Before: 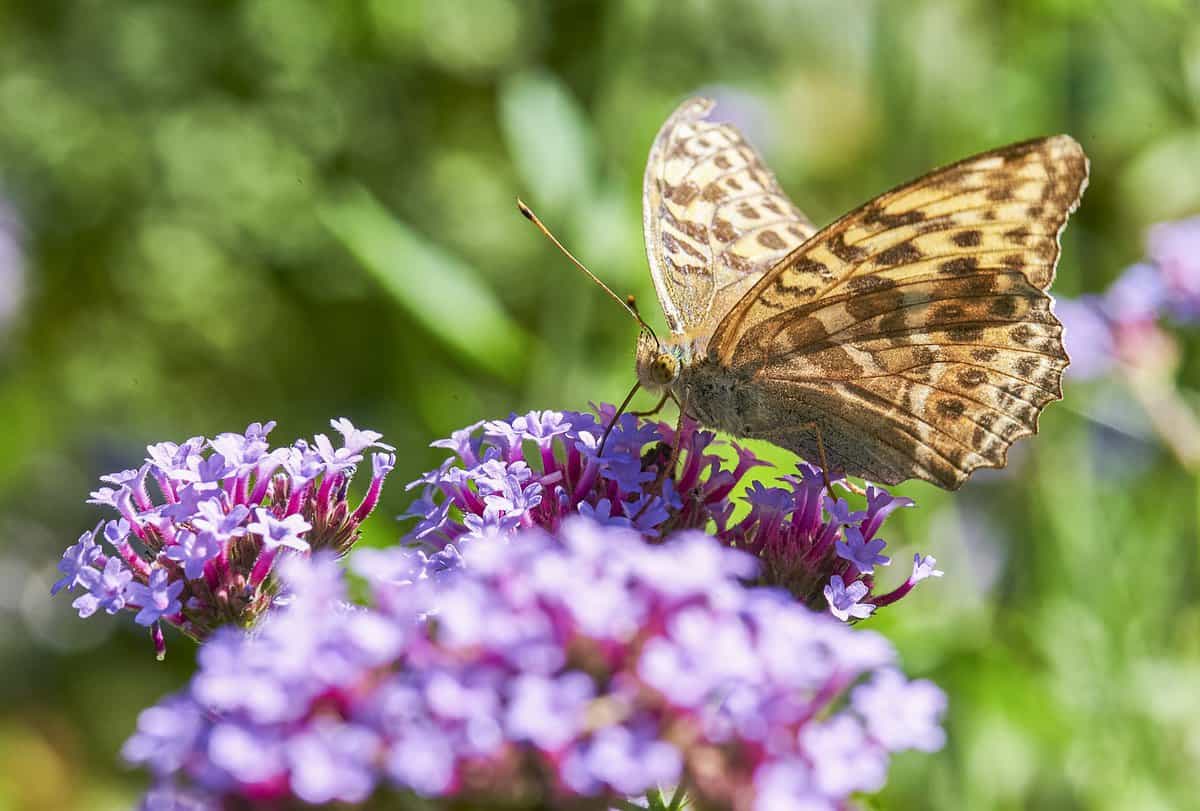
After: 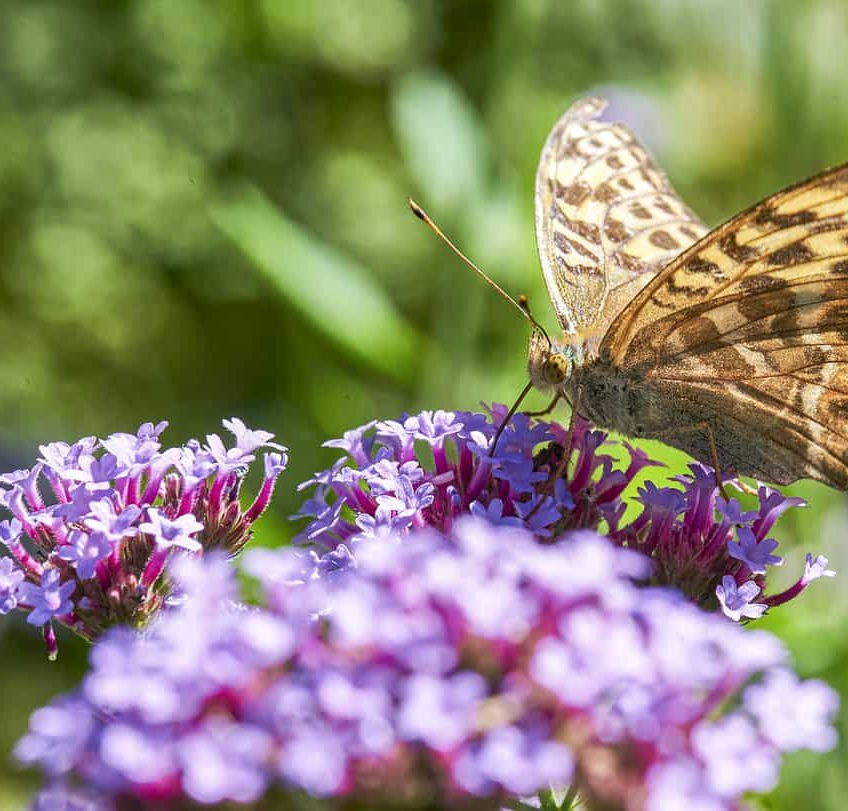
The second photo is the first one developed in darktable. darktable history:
crop and rotate: left 9.018%, right 20.243%
local contrast: highlights 105%, shadows 98%, detail 119%, midtone range 0.2
